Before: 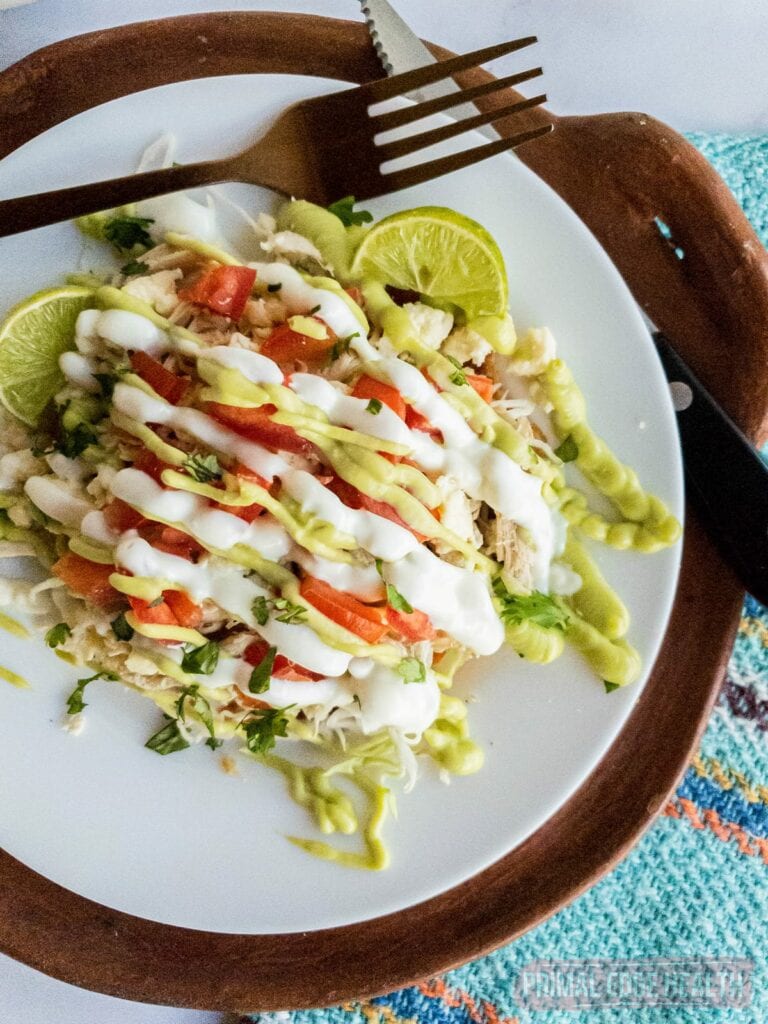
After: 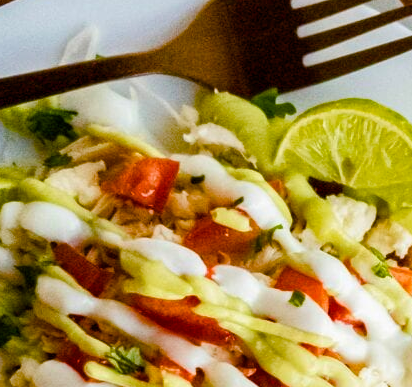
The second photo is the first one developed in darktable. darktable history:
color balance rgb: perceptual saturation grading › global saturation 24.74%, perceptual saturation grading › highlights -51.22%, perceptual saturation grading › mid-tones 19.16%, perceptual saturation grading › shadows 60.98%, global vibrance 50%
crop: left 10.121%, top 10.631%, right 36.218%, bottom 51.526%
